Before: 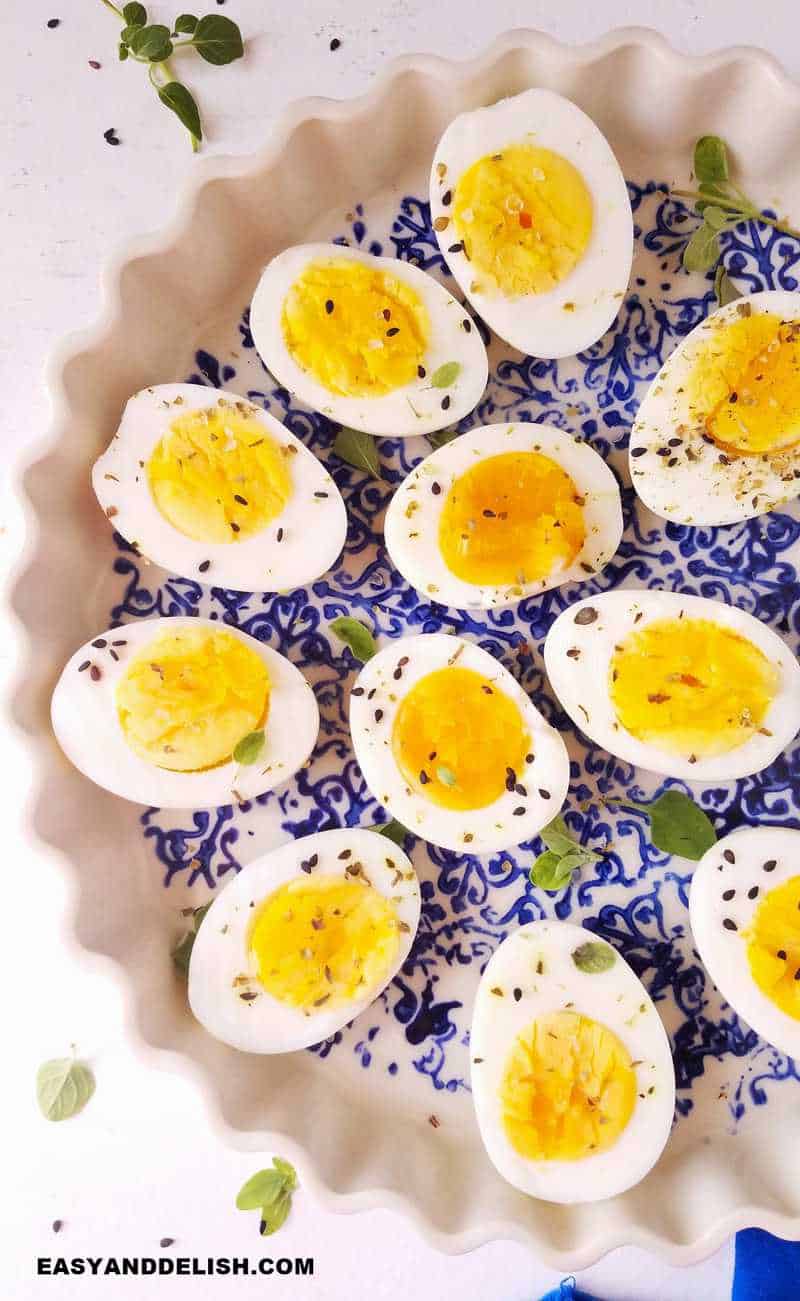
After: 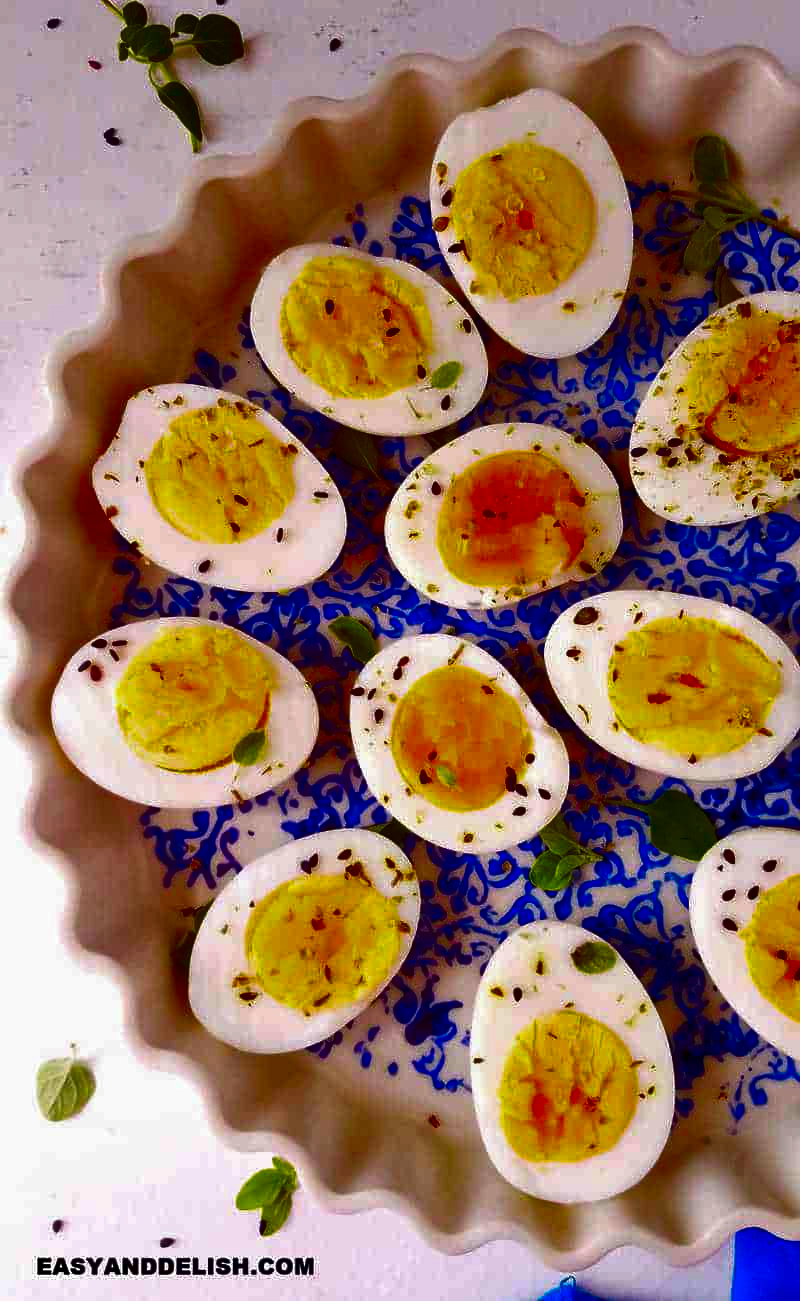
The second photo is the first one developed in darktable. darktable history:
contrast brightness saturation: brightness -0.997, saturation 0.98
